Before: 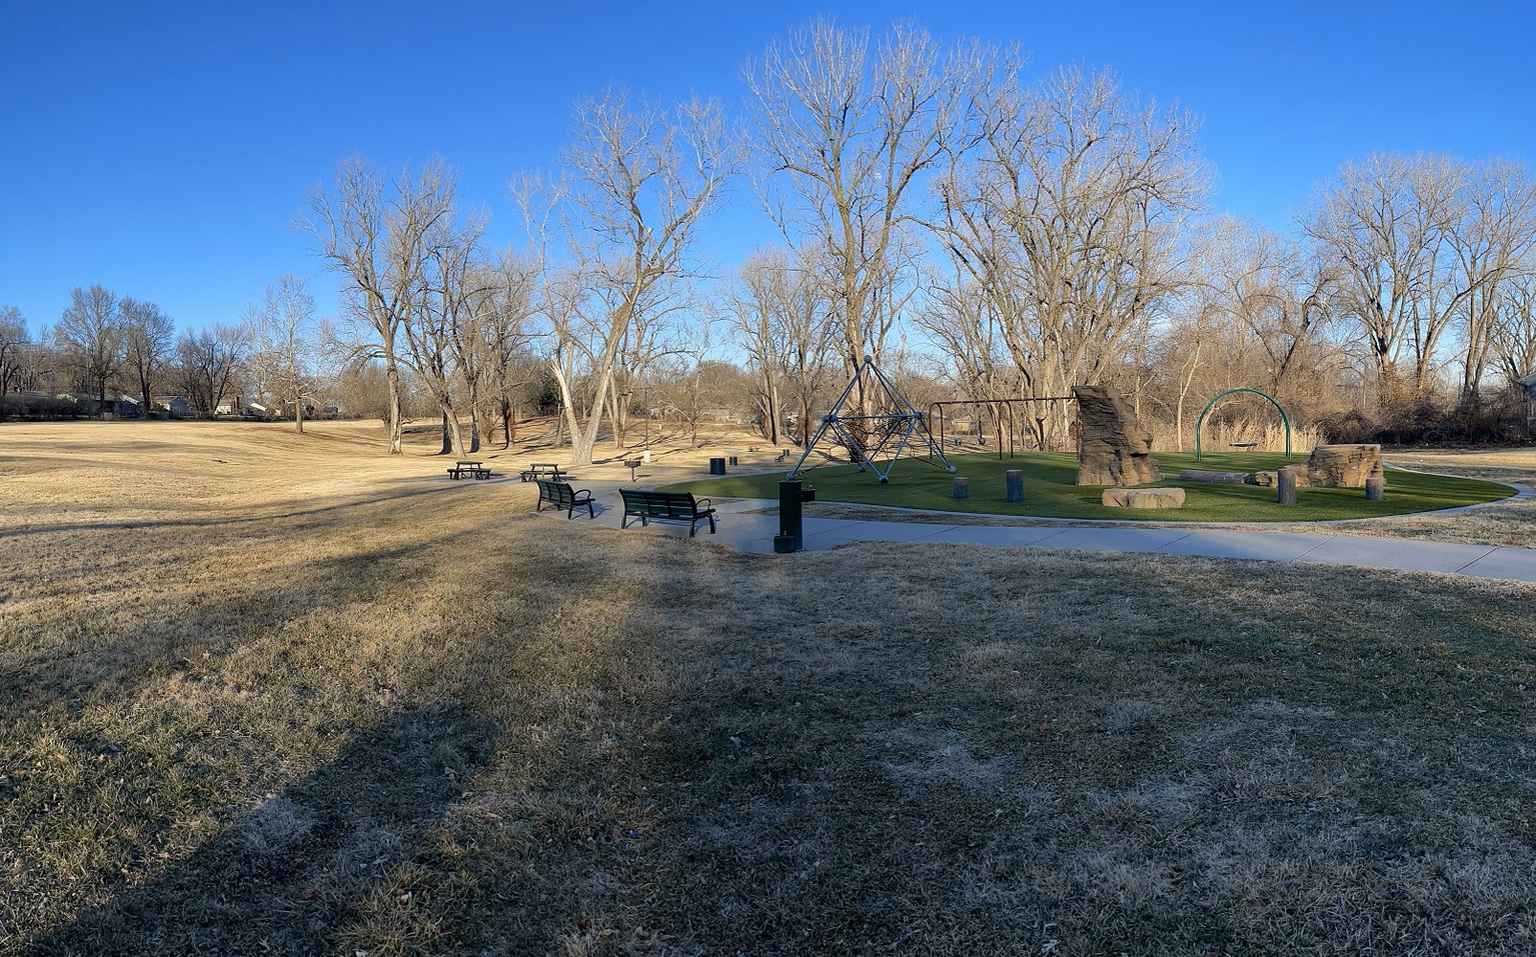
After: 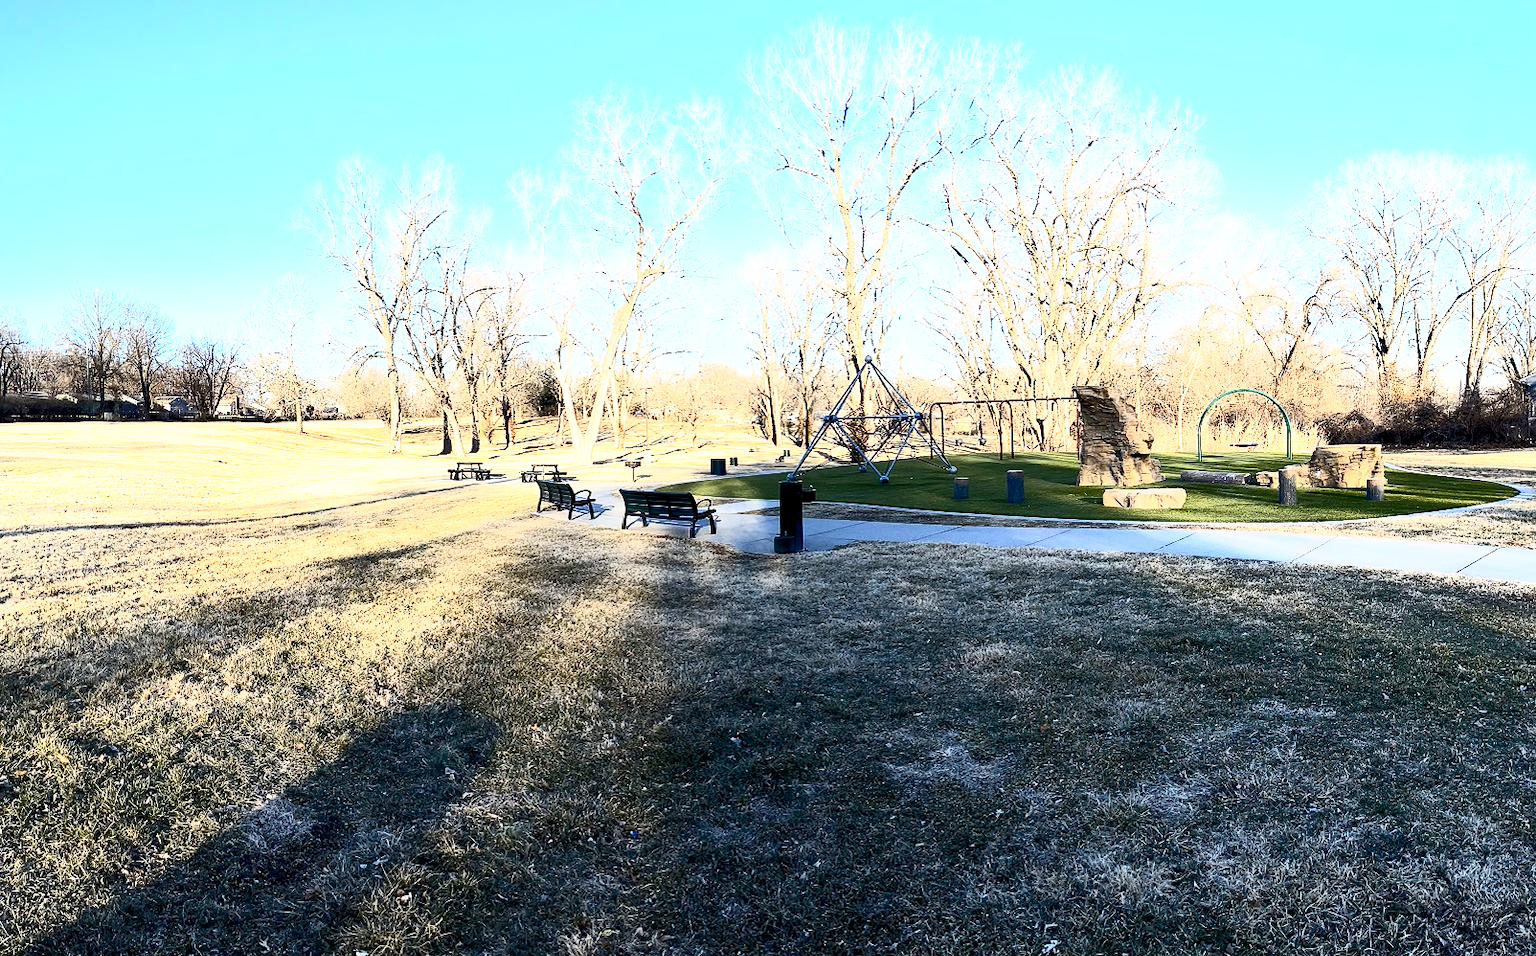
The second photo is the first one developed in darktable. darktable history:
base curve: curves: ch0 [(0, 0) (0.557, 0.834) (1, 1)], preserve colors none
exposure: black level correction 0.005, exposure 0.017 EV, compensate highlight preservation false
tone equalizer: -8 EV 0.001 EV, -7 EV -0.001 EV, -6 EV 0.005 EV, -5 EV -0.062 EV, -4 EV -0.102 EV, -3 EV -0.159 EV, -2 EV 0.232 EV, -1 EV 0.708 EV, +0 EV 0.519 EV, luminance estimator HSV value / RGB max
contrast brightness saturation: contrast 0.611, brightness 0.344, saturation 0.148
